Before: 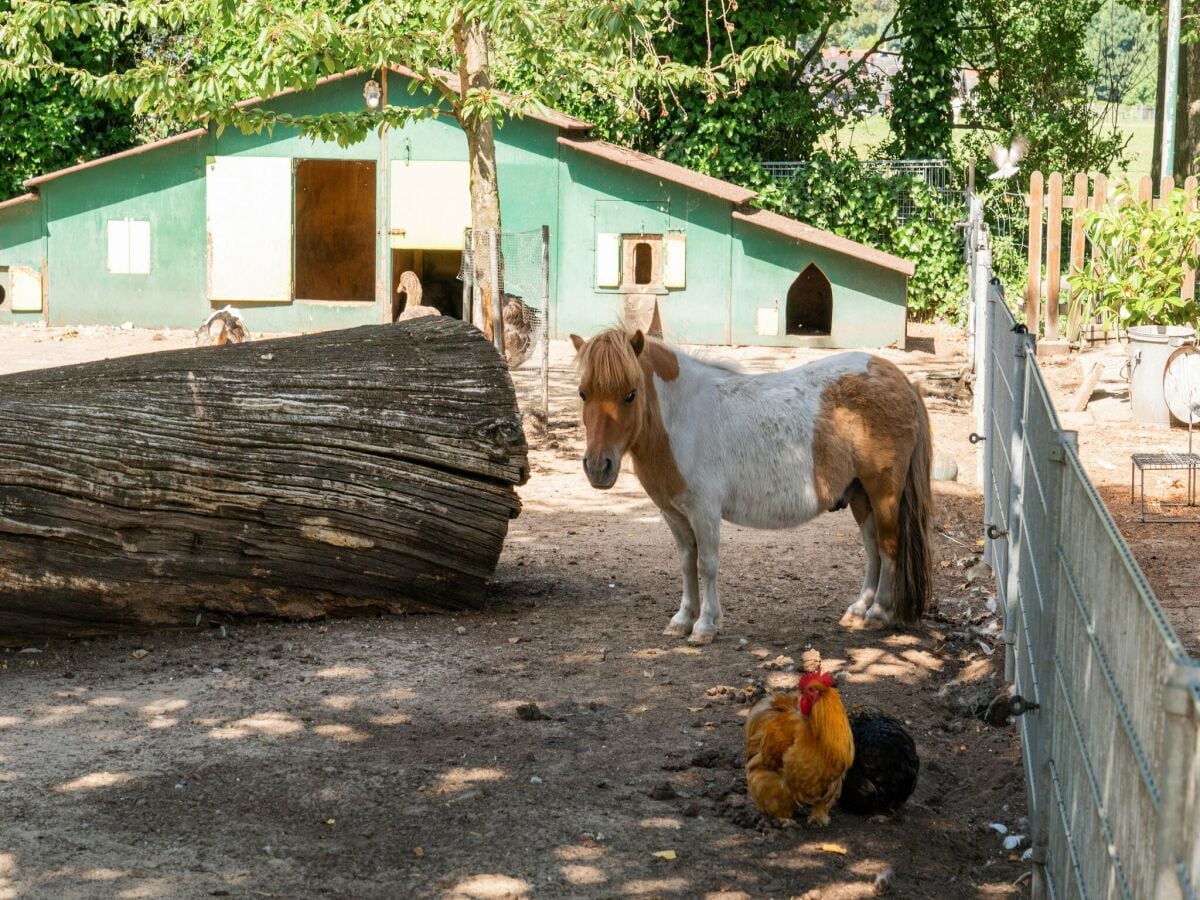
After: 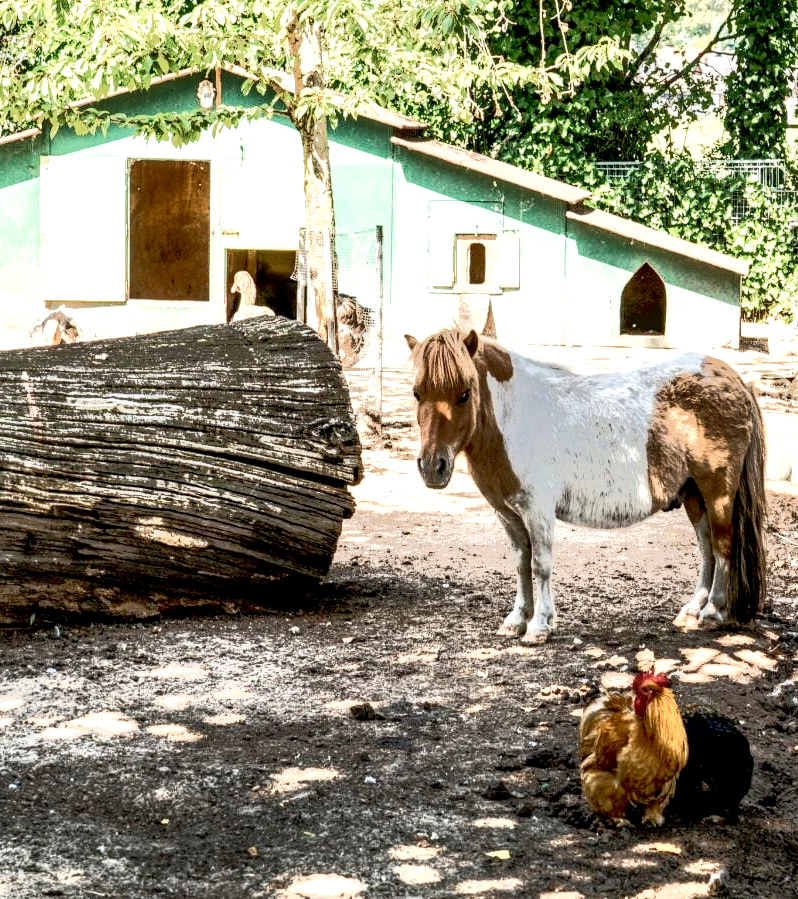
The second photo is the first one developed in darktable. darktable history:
tone equalizer: -7 EV -0.615 EV, -6 EV 0.964 EV, -5 EV -0.479 EV, -4 EV 0.445 EV, -3 EV 0.424 EV, -2 EV 0.174 EV, -1 EV -0.147 EV, +0 EV -0.372 EV, smoothing diameter 24.83%, edges refinement/feathering 14.76, preserve details guided filter
crop and rotate: left 13.864%, right 19.61%
exposure: black level correction 0.01, exposure 1 EV, compensate exposure bias true, compensate highlight preservation false
local contrast: detail 160%
contrast brightness saturation: contrast 0.254, saturation -0.319
velvia: on, module defaults
shadows and highlights: shadows 20.49, highlights -20.56, highlights color adjustment 46.67%, soften with gaussian
